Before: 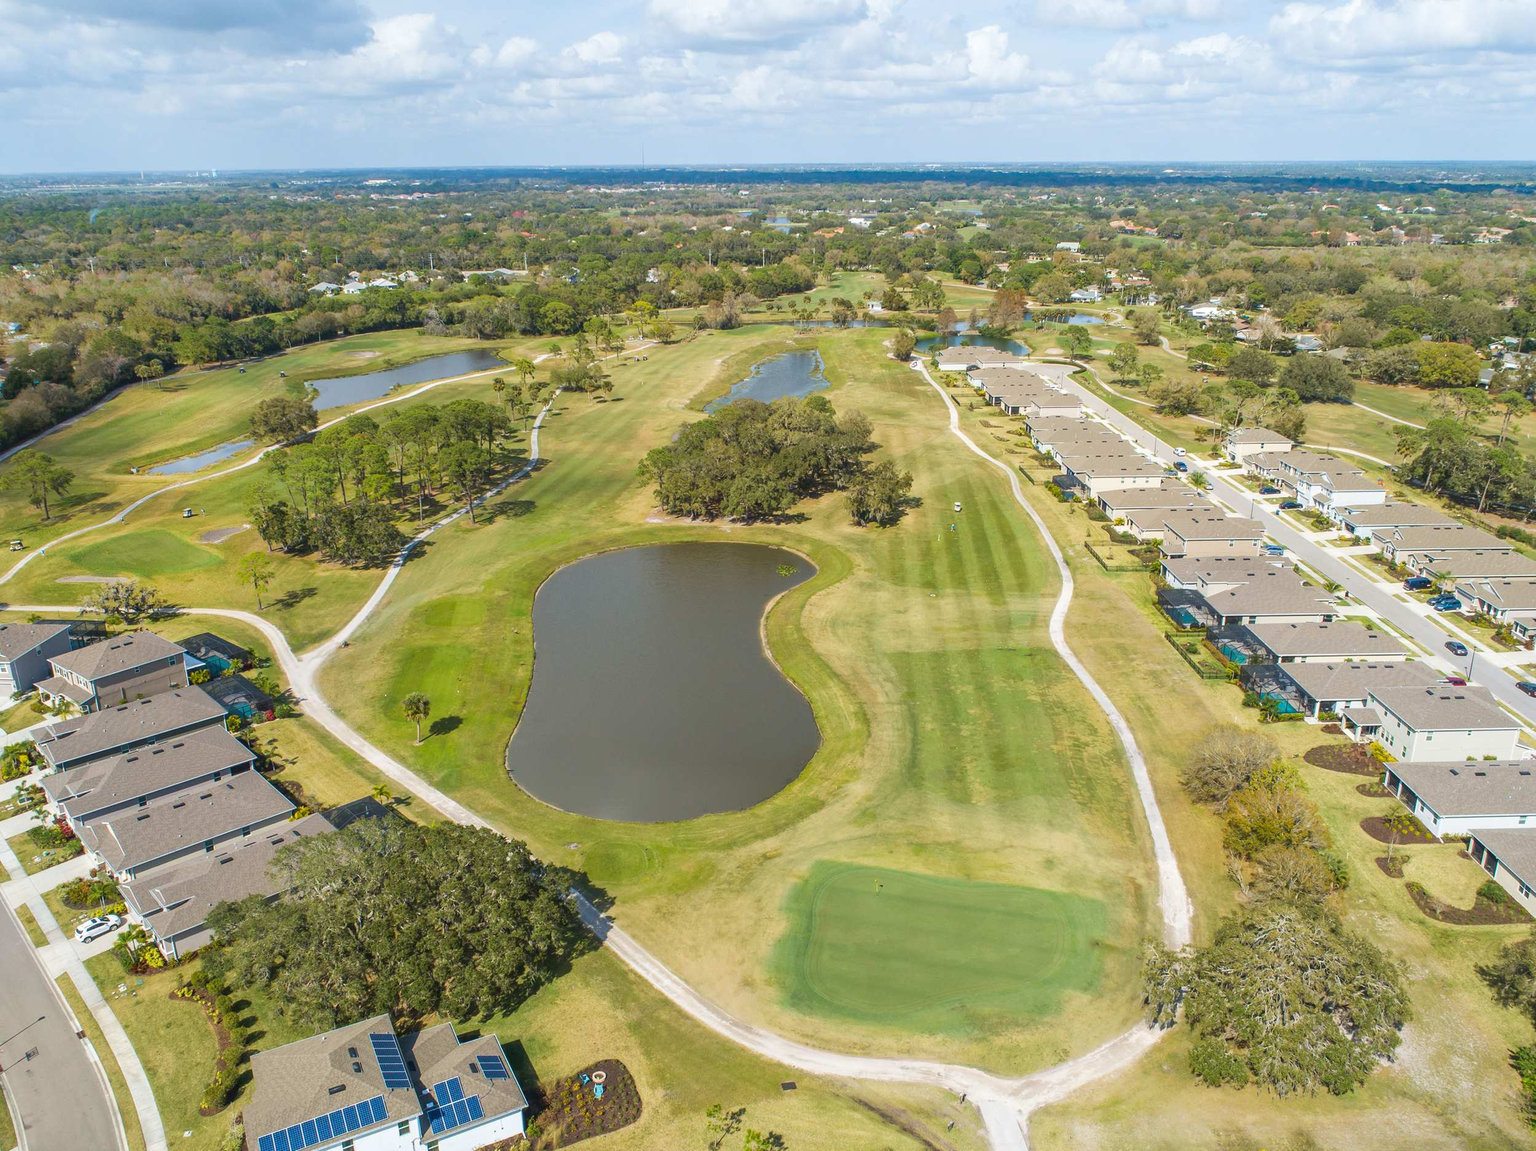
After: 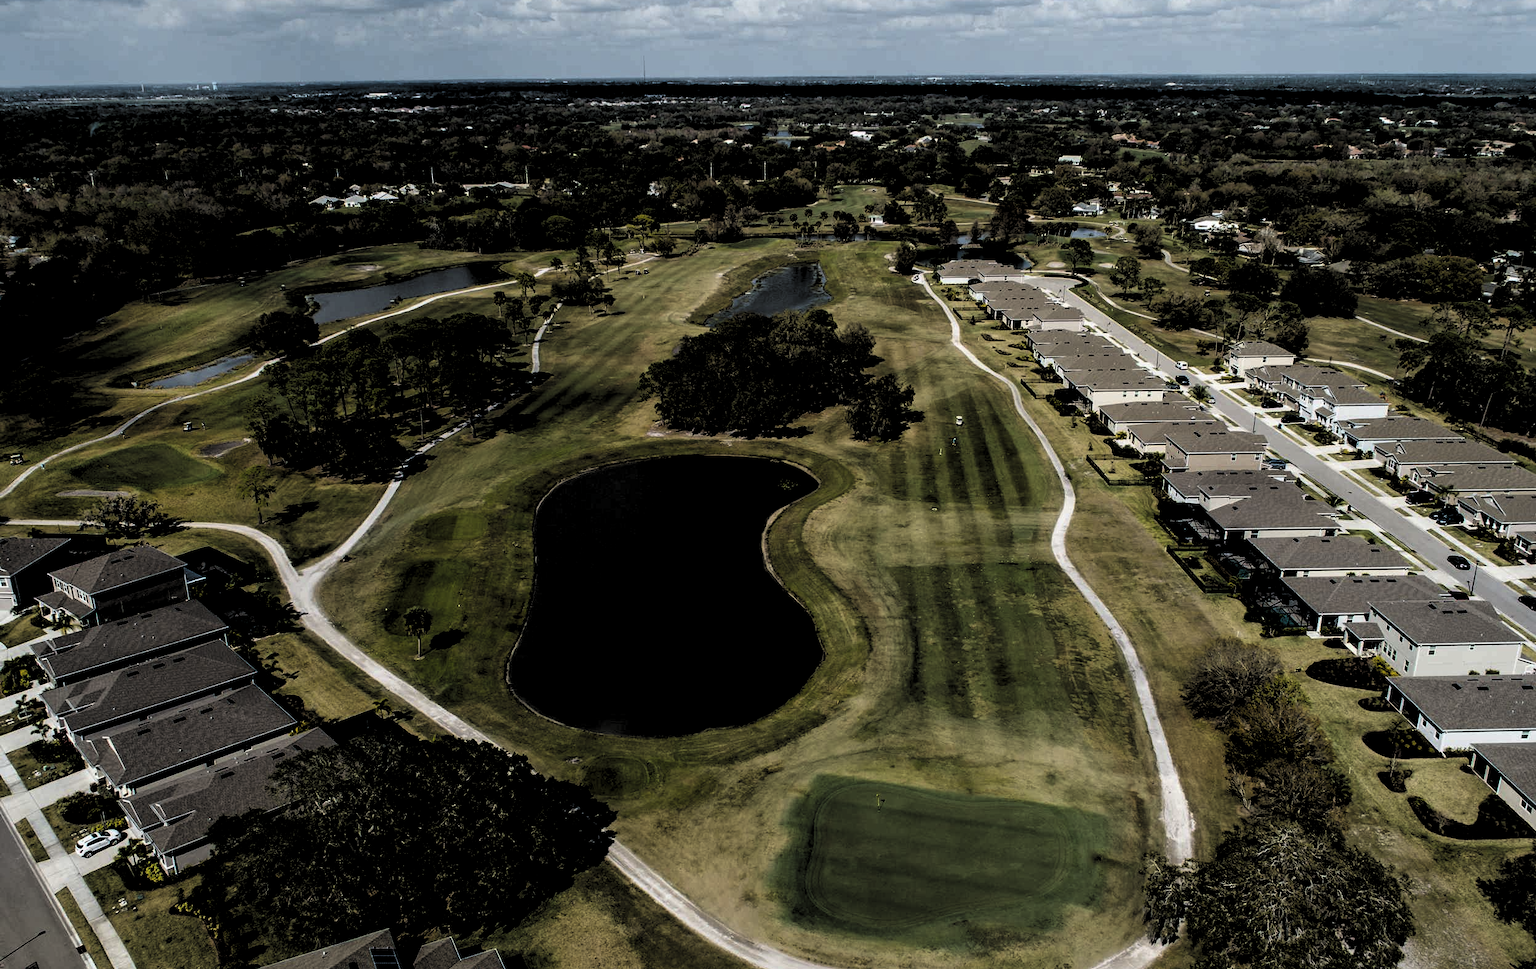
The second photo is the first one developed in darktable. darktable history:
crop: top 7.625%, bottom 8.027%
rotate and perspective: automatic cropping off
levels: levels [0.514, 0.759, 1]
